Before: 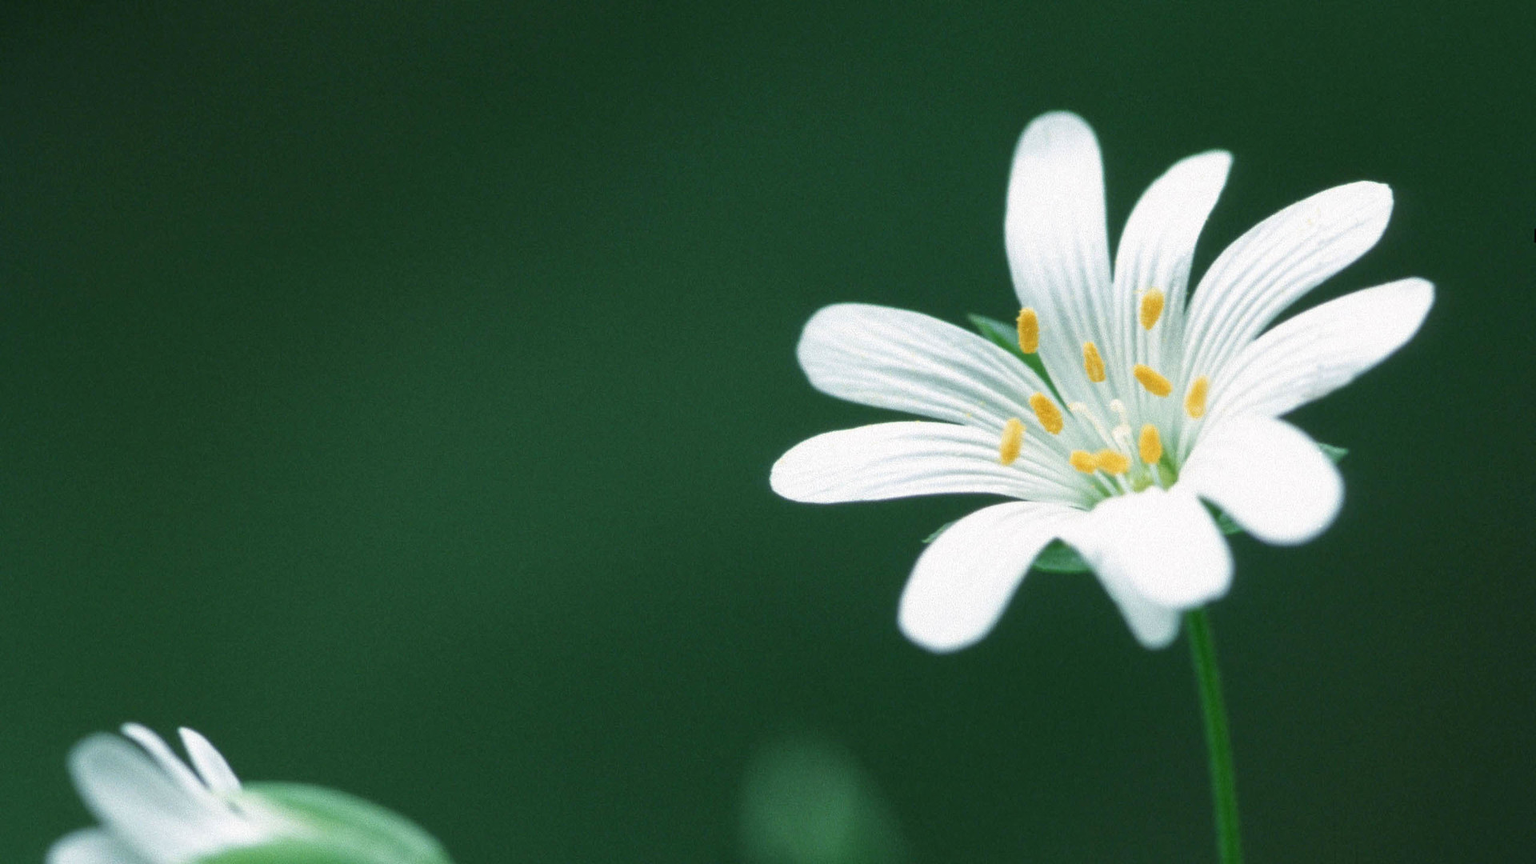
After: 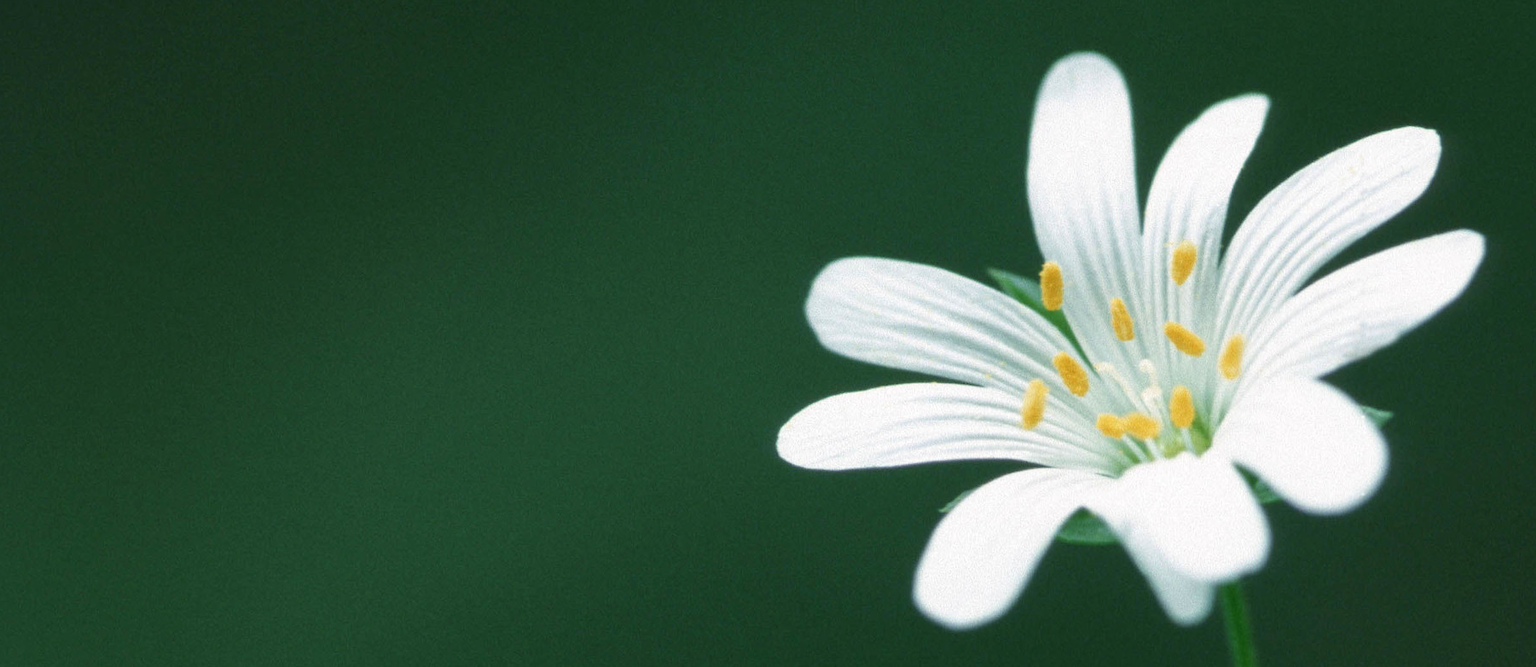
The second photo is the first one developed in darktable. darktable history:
crop: left 2.737%, top 7.287%, right 3.421%, bottom 20.179%
white balance: emerald 1
